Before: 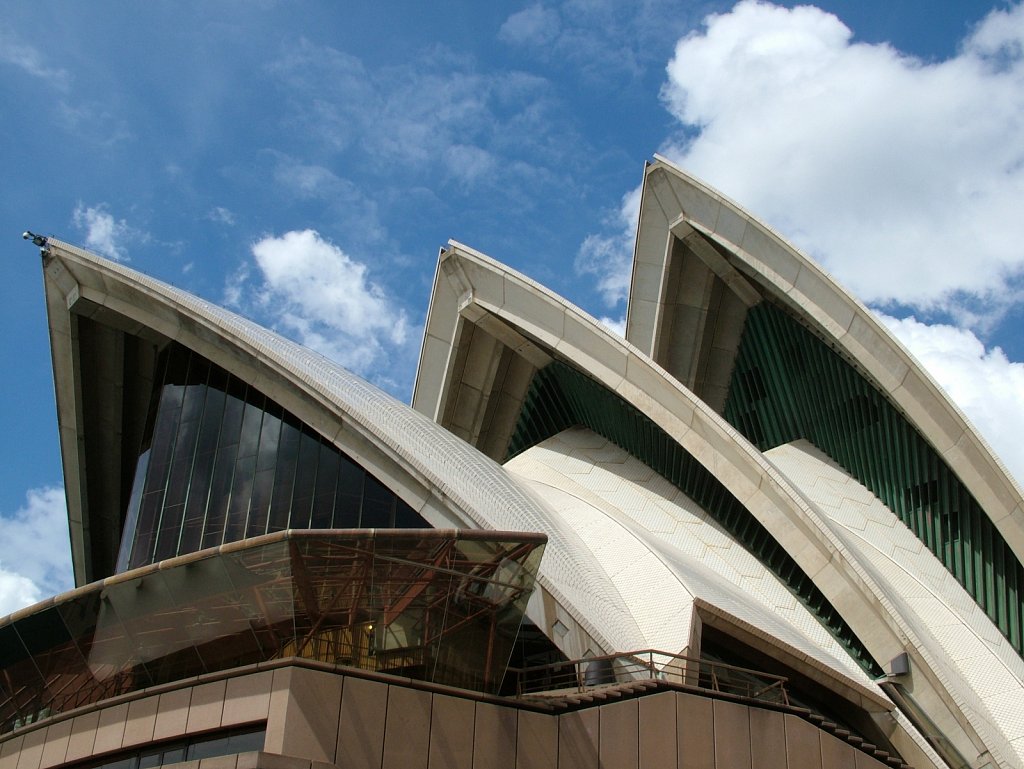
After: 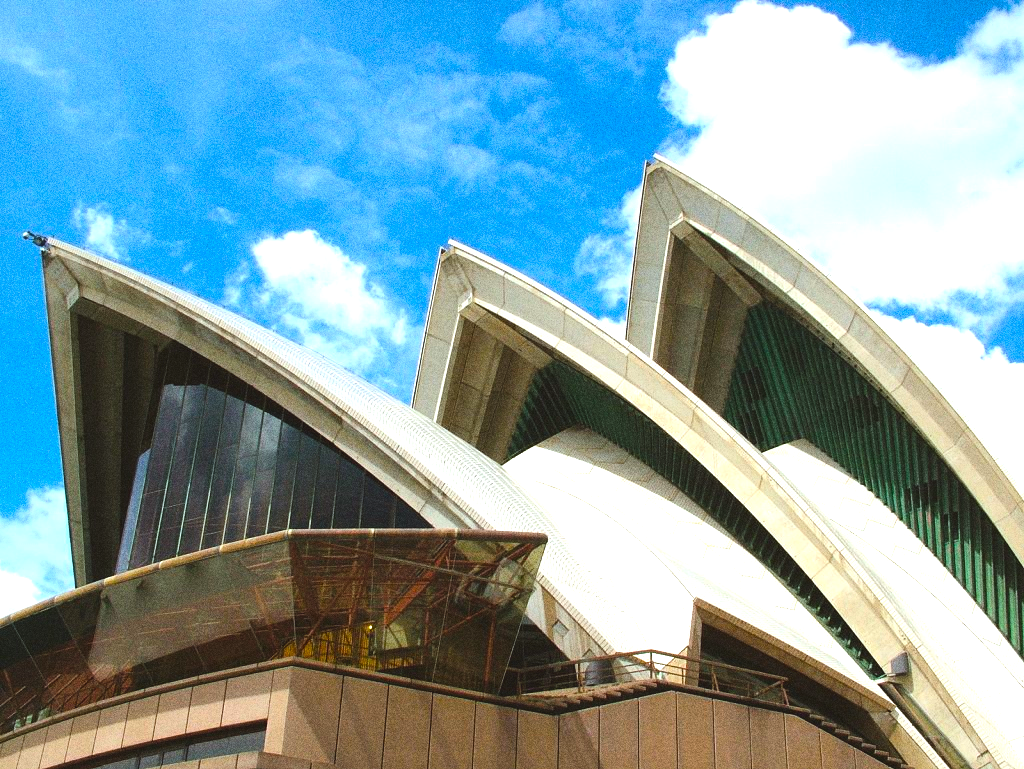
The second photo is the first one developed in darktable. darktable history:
white balance: emerald 1
shadows and highlights: shadows -10, white point adjustment 1.5, highlights 10
color correction: highlights a* -2.73, highlights b* -2.09, shadows a* 2.41, shadows b* 2.73
color balance rgb: linear chroma grading › global chroma 15%, perceptual saturation grading › global saturation 30%
grain: coarseness 0.09 ISO, strength 40%
exposure: black level correction -0.005, exposure 1 EV, compensate highlight preservation false
